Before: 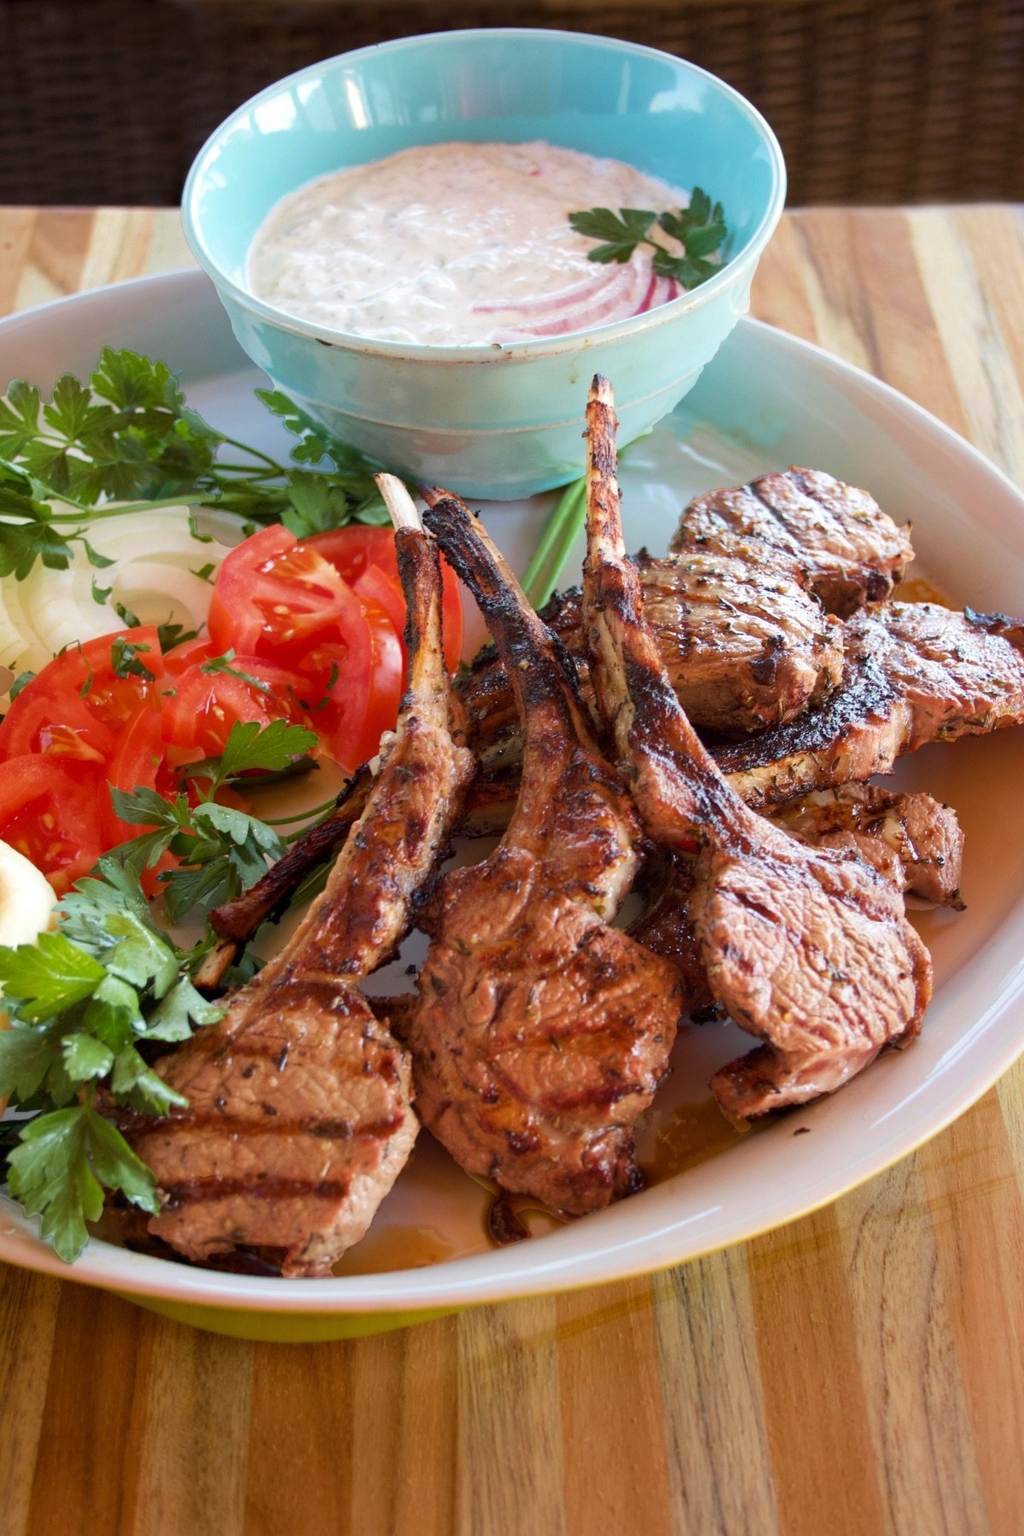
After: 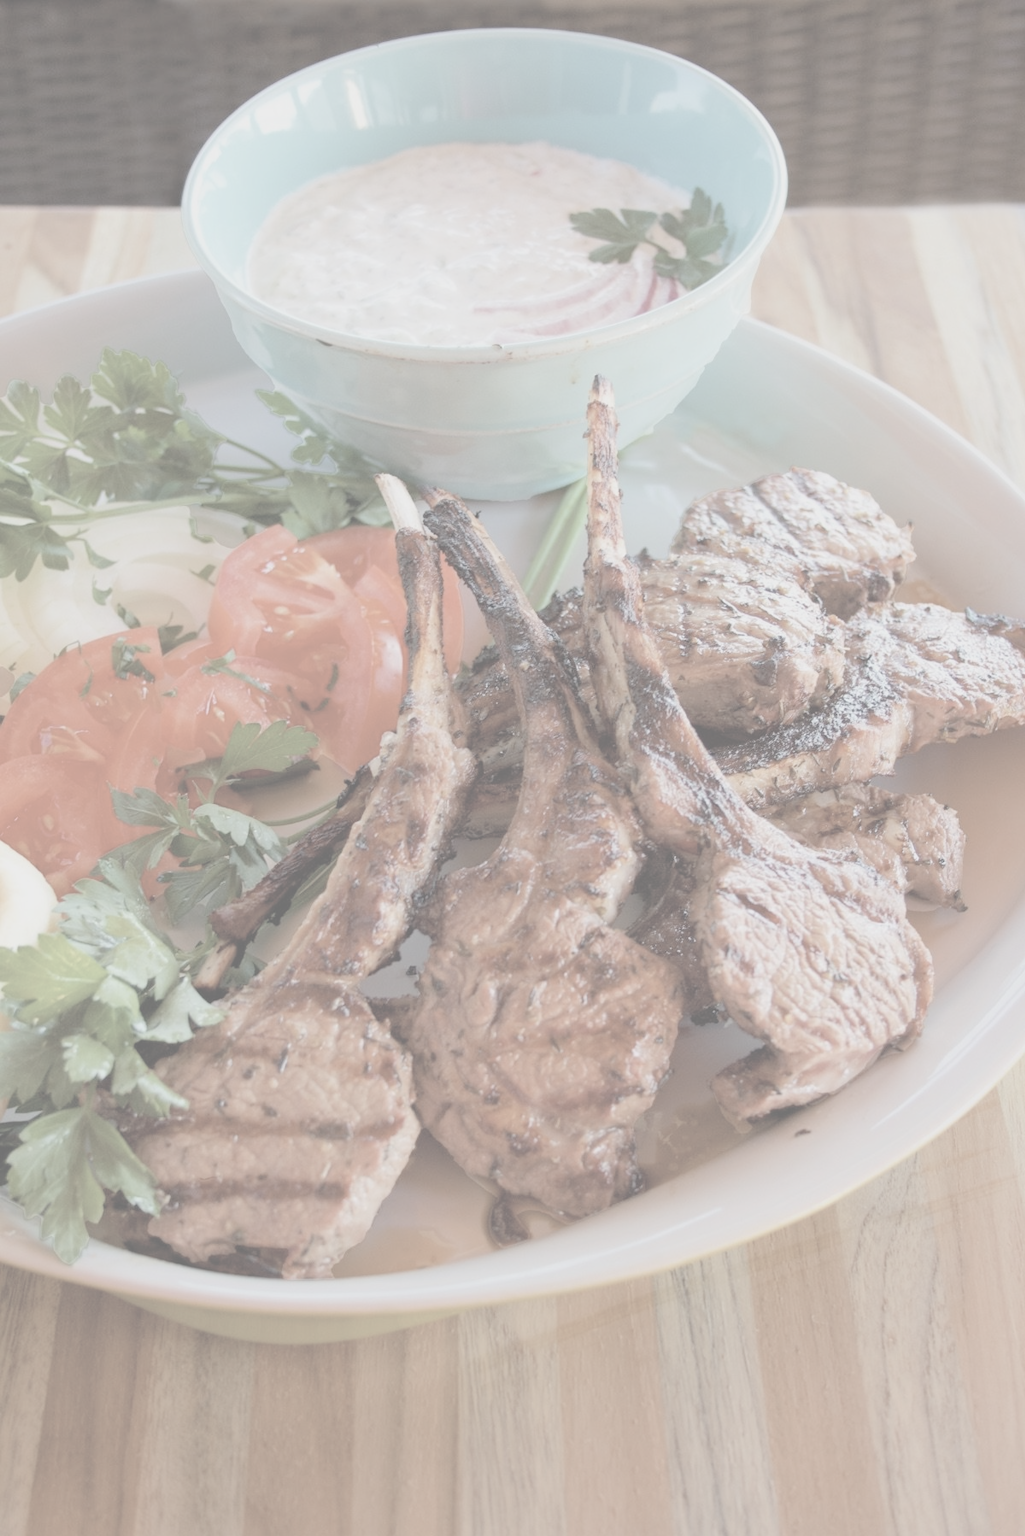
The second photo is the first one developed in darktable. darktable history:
crop: bottom 0.071%
contrast brightness saturation: contrast -0.32, brightness 0.75, saturation -0.78
